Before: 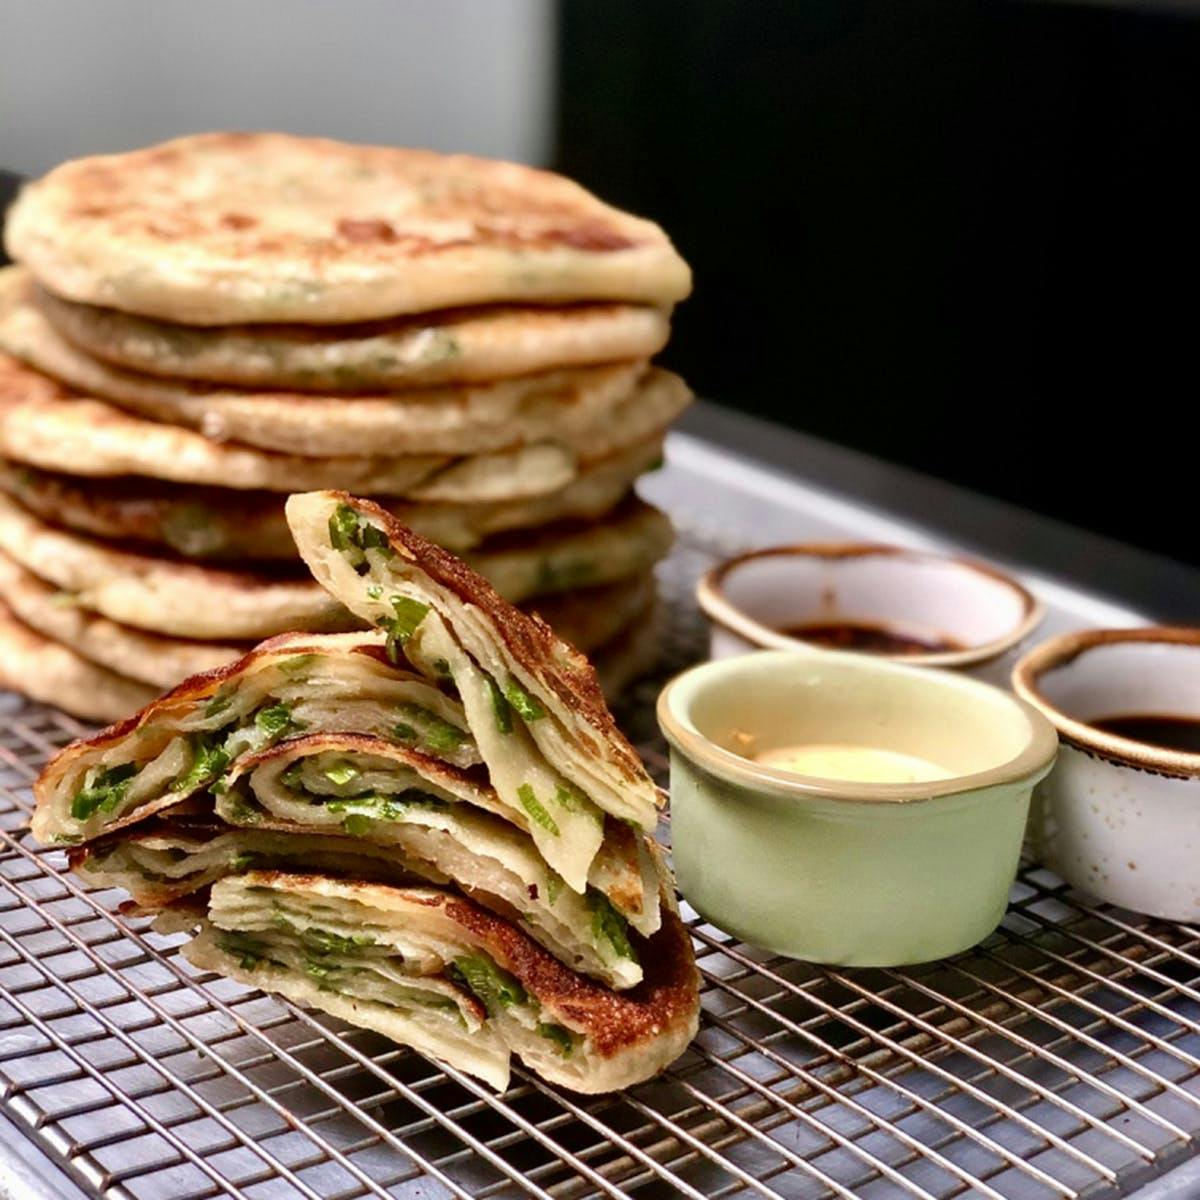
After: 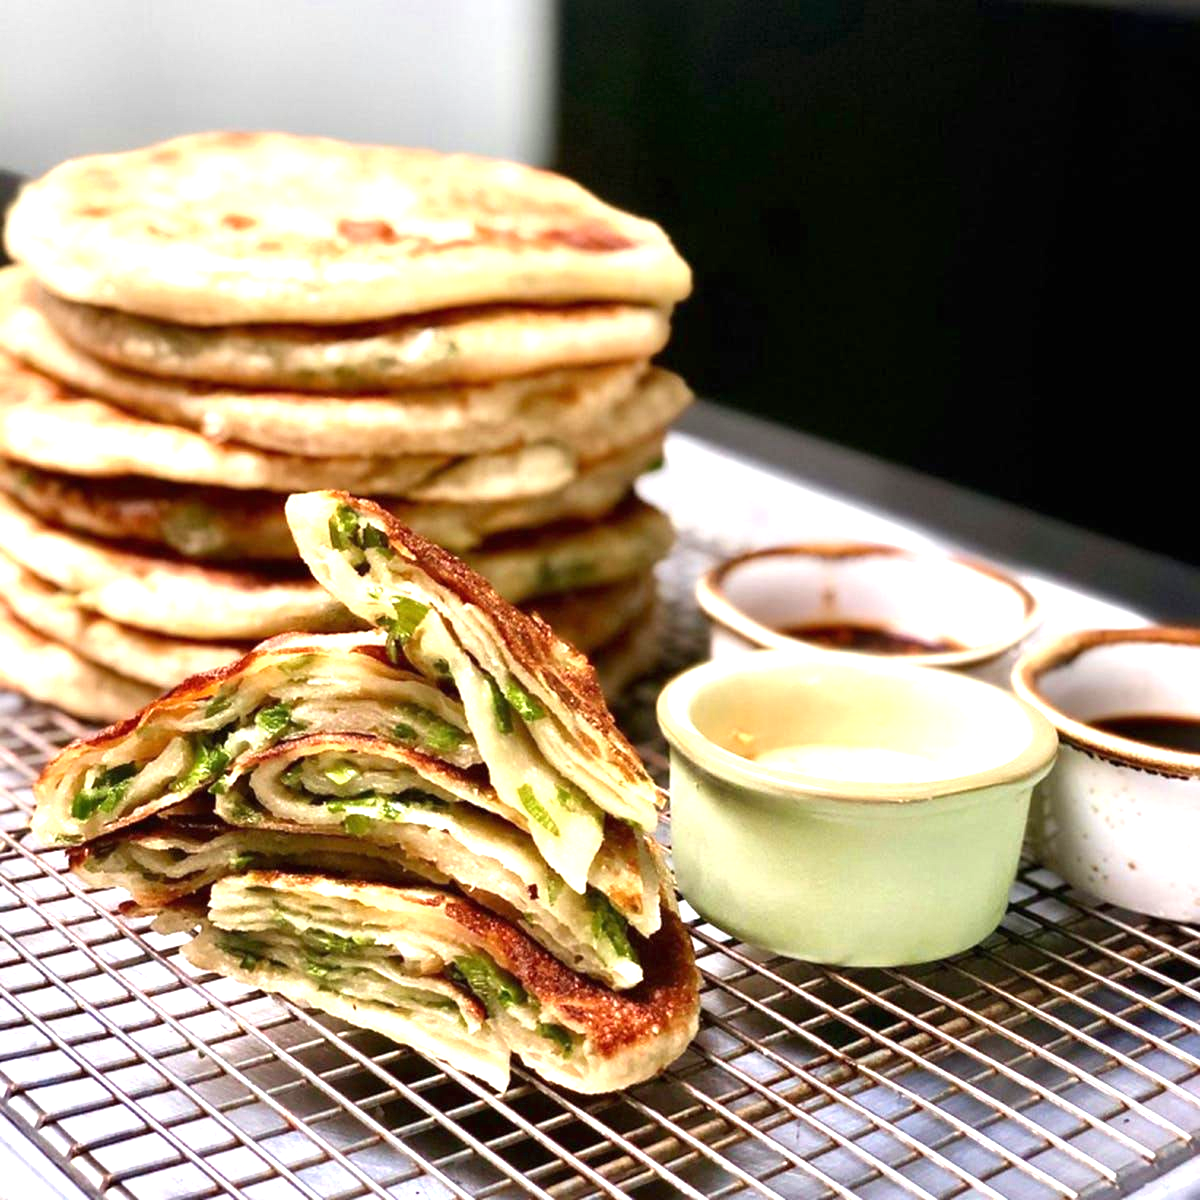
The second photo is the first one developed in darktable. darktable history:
white balance: emerald 1
exposure: black level correction 0, exposure 1.1 EV, compensate exposure bias true, compensate highlight preservation false
